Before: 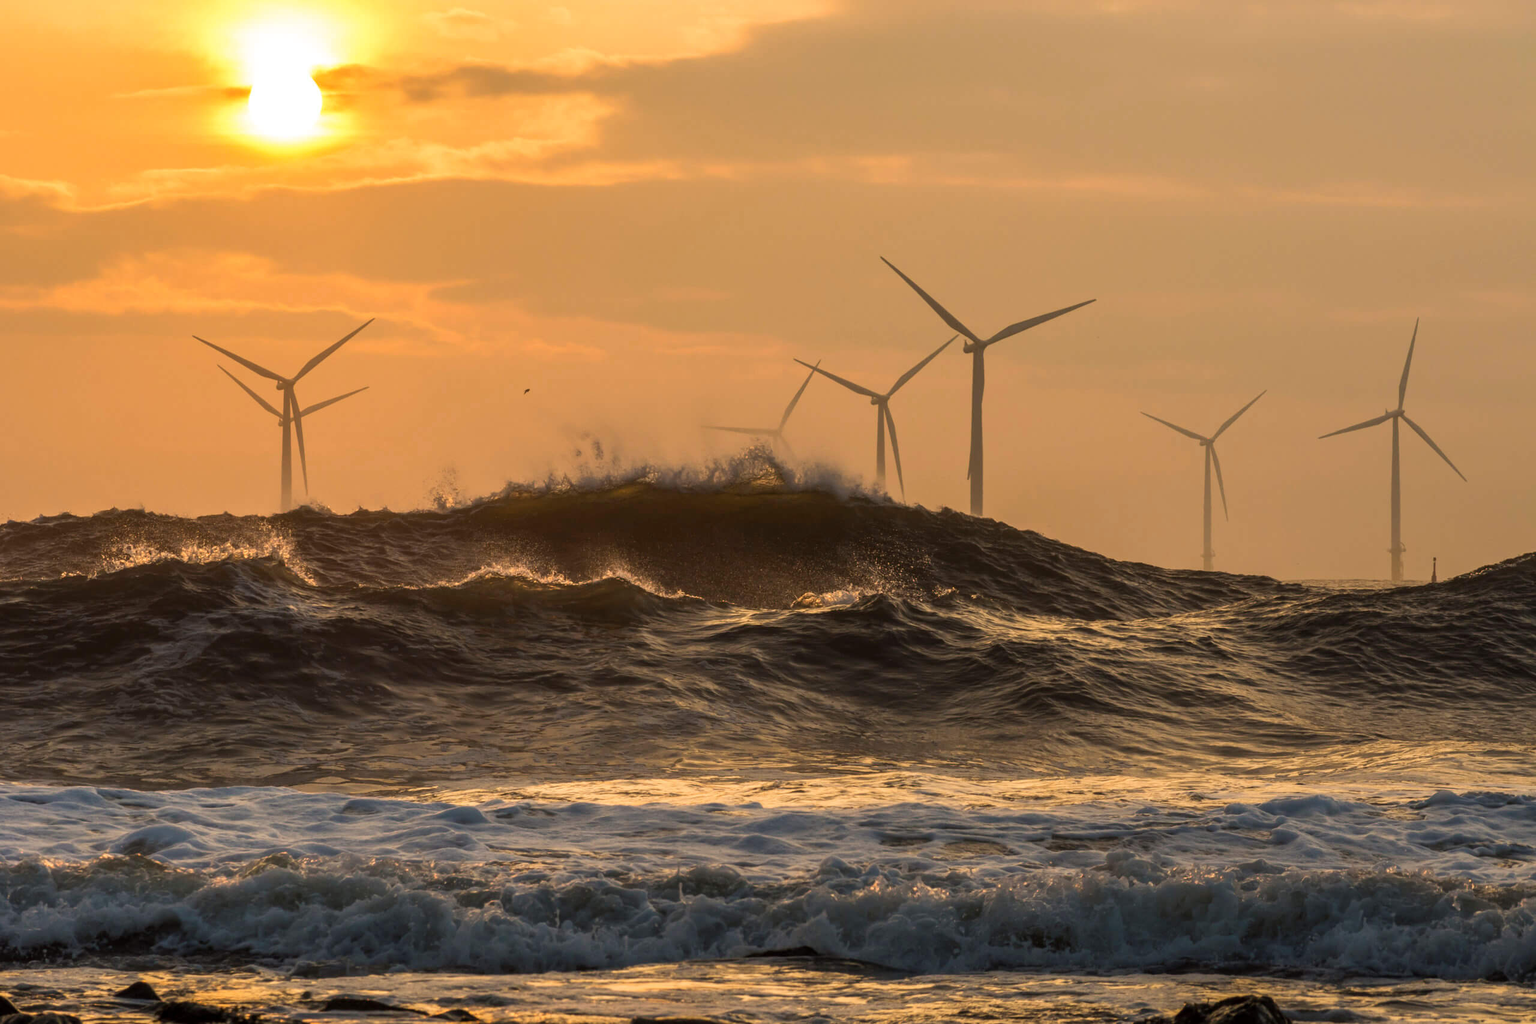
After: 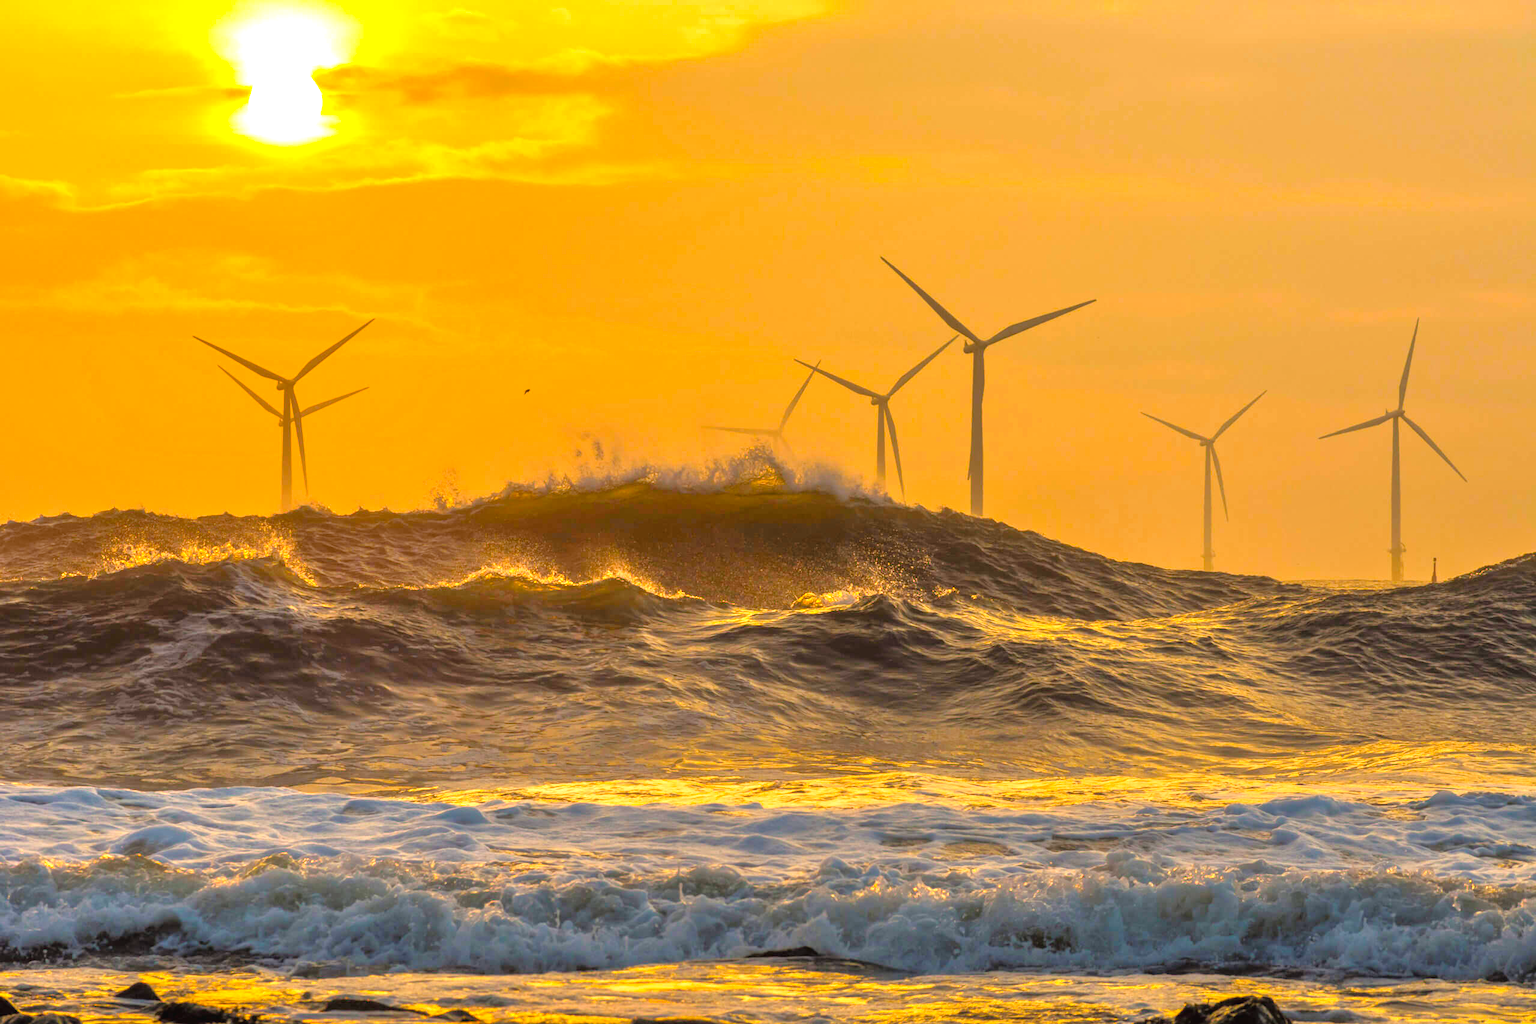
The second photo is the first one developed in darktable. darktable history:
color balance rgb: linear chroma grading › global chroma 15%, perceptual saturation grading › global saturation 30%
exposure: black level correction -0.002, exposure 0.54 EV, compensate highlight preservation false
tone equalizer: -7 EV 0.15 EV, -6 EV 0.6 EV, -5 EV 1.15 EV, -4 EV 1.33 EV, -3 EV 1.15 EV, -2 EV 0.6 EV, -1 EV 0.15 EV, mask exposure compensation -0.5 EV
